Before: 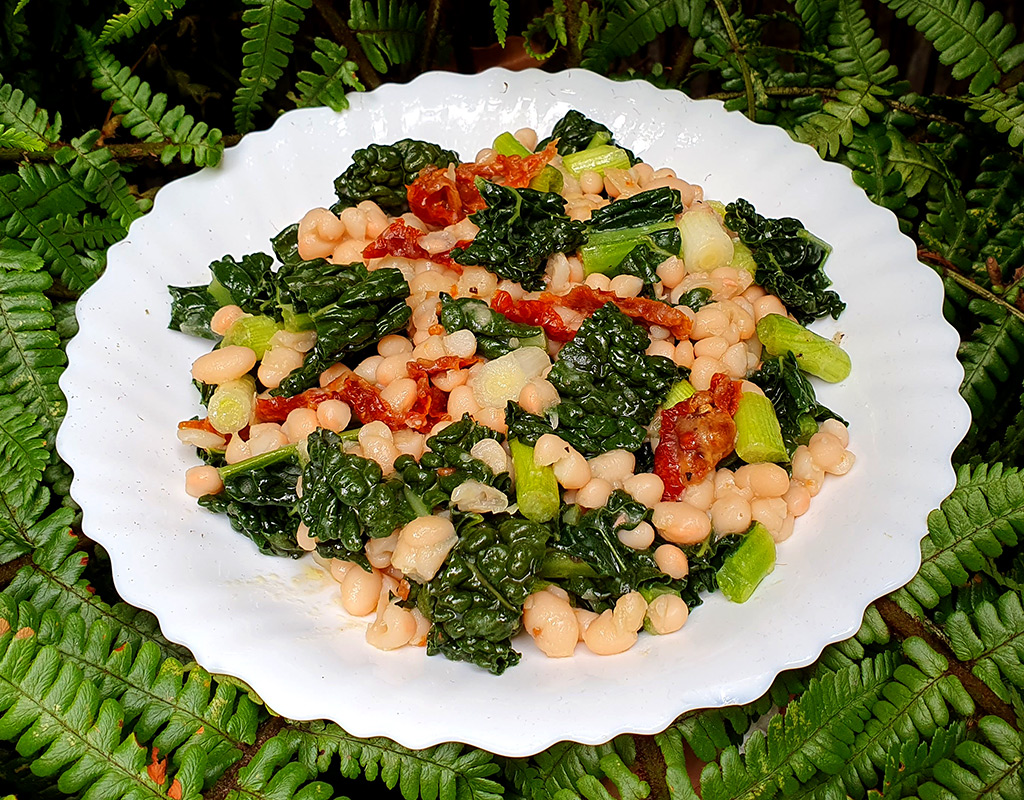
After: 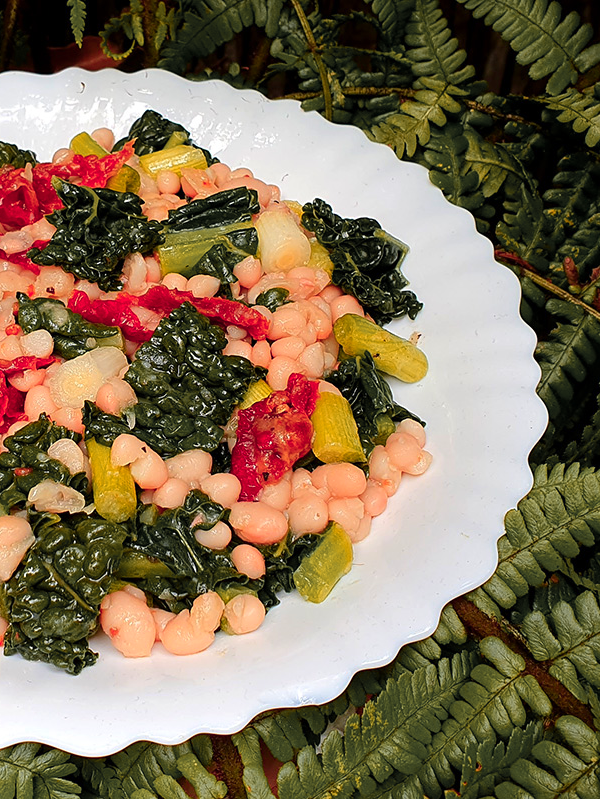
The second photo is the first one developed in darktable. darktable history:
color zones: curves: ch1 [(0.263, 0.53) (0.376, 0.287) (0.487, 0.512) (0.748, 0.547) (1, 0.513)]; ch2 [(0.262, 0.45) (0.751, 0.477)], mix 31.98%
crop: left 41.402%
